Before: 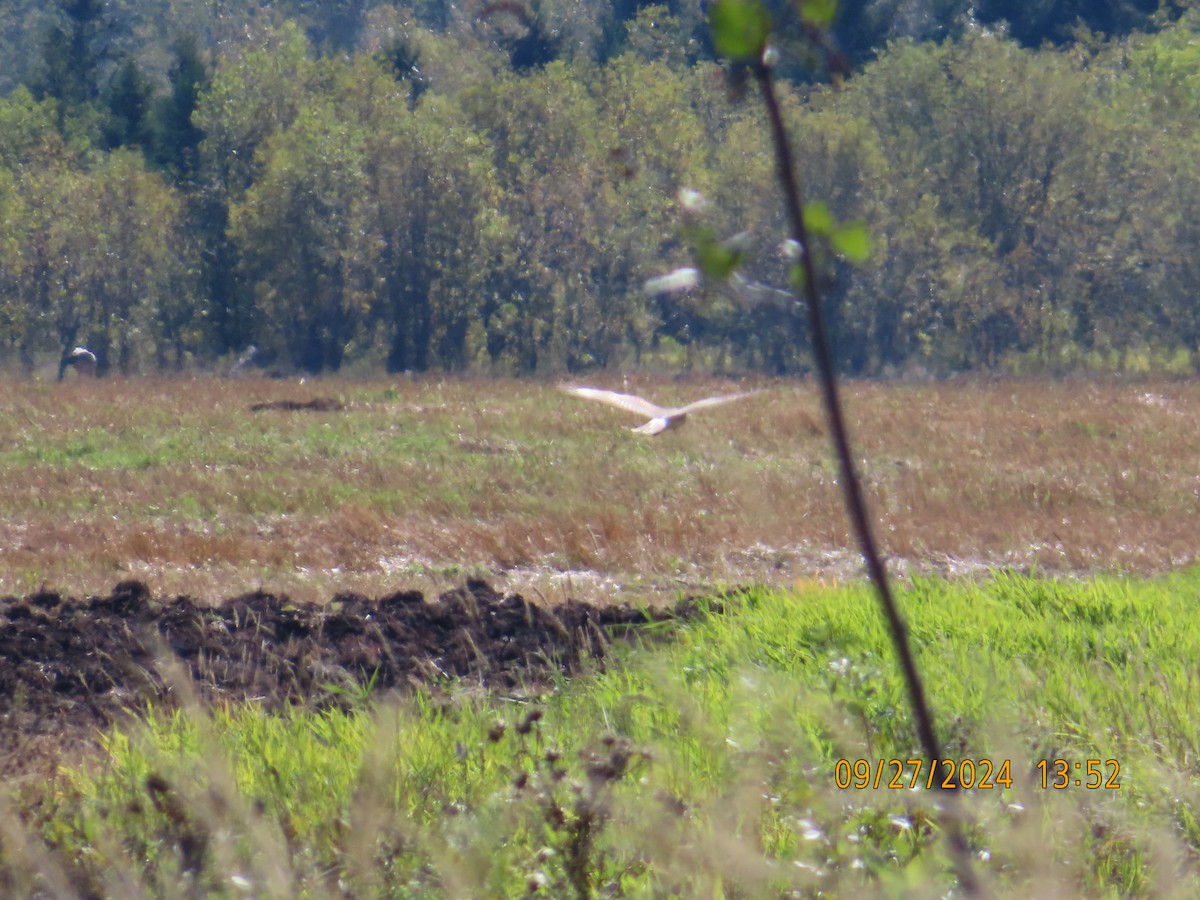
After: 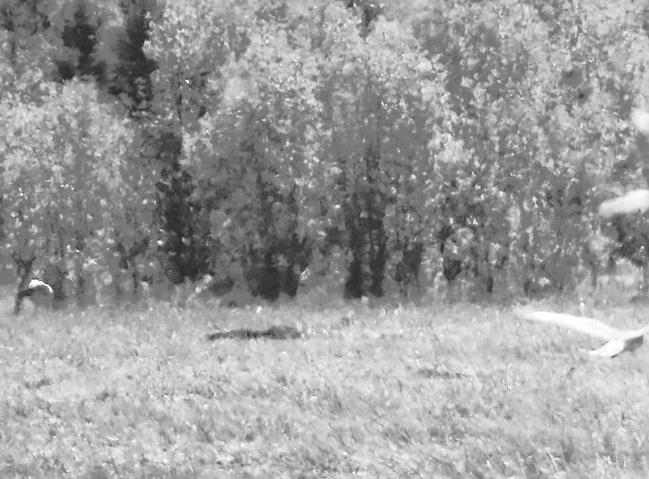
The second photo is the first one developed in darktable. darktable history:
exposure: black level correction 0, exposure 0.7 EV, compensate exposure bias true, compensate highlight preservation false
tone curve: curves: ch0 [(0, 0) (0.081, 0.033) (0.192, 0.124) (0.283, 0.238) (0.407, 0.476) (0.495, 0.521) (0.661, 0.756) (0.788, 0.87) (1, 0.951)]; ch1 [(0, 0) (0.161, 0.092) (0.35, 0.33) (0.392, 0.392) (0.427, 0.426) (0.479, 0.472) (0.505, 0.497) (0.521, 0.524) (0.567, 0.56) (0.583, 0.592) (0.625, 0.627) (0.678, 0.733) (1, 1)]; ch2 [(0, 0) (0.346, 0.362) (0.404, 0.427) (0.502, 0.499) (0.531, 0.523) (0.544, 0.561) (0.58, 0.59) (0.629, 0.642) (0.717, 0.678) (1, 1)], color space Lab, independent channels, preserve colors none
crop and rotate: left 3.047%, top 7.509%, right 42.236%, bottom 37.598%
rotate and perspective: rotation -1°, crop left 0.011, crop right 0.989, crop top 0.025, crop bottom 0.975
monochrome: on, module defaults
sharpen: on, module defaults
